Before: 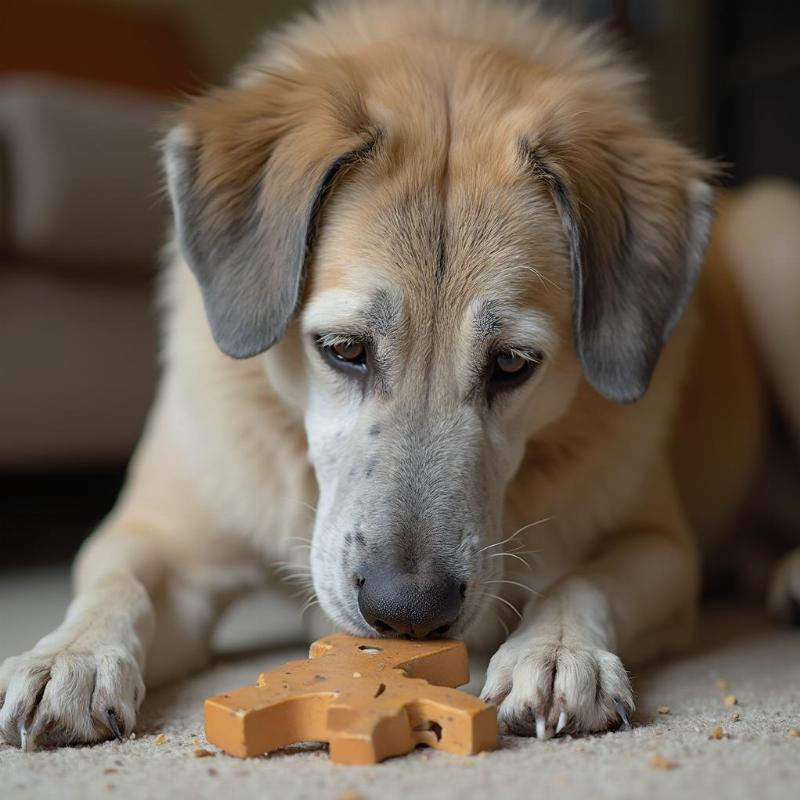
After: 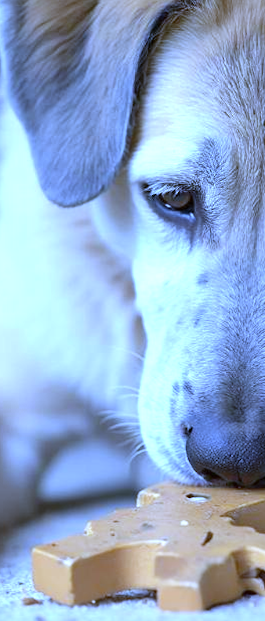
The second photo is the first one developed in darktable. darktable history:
white balance: red 0.766, blue 1.537
rotate and perspective: rotation 0.174°, lens shift (vertical) 0.013, lens shift (horizontal) 0.019, shear 0.001, automatic cropping original format, crop left 0.007, crop right 0.991, crop top 0.016, crop bottom 0.997
crop and rotate: left 21.77%, top 18.528%, right 44.676%, bottom 2.997%
exposure: black level correction 0, exposure 0.9 EV, compensate highlight preservation false
